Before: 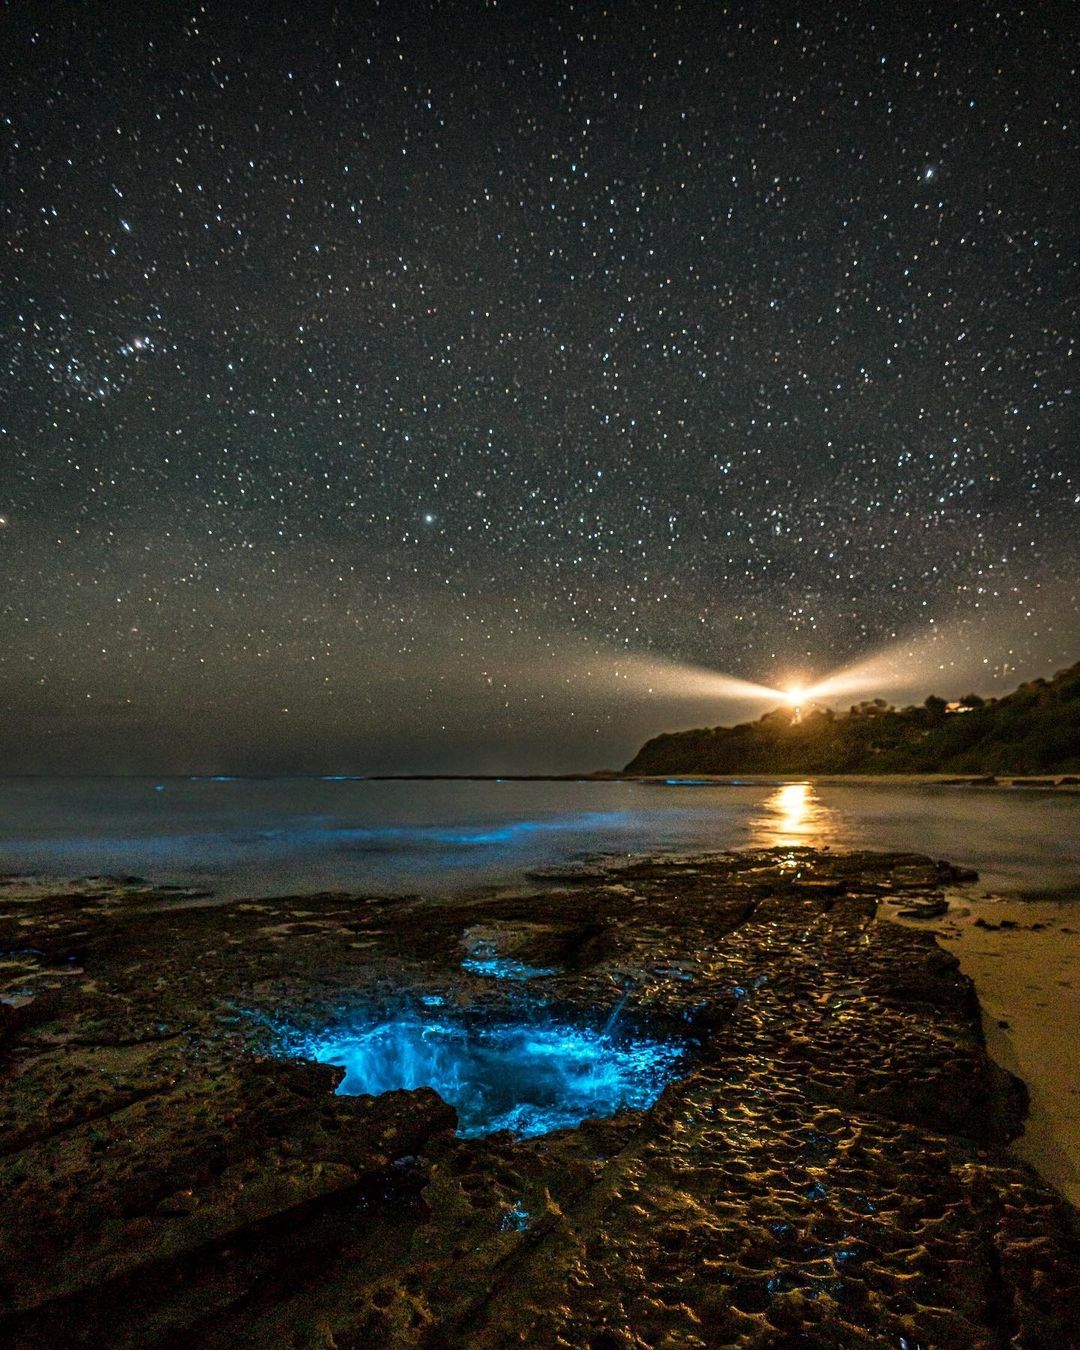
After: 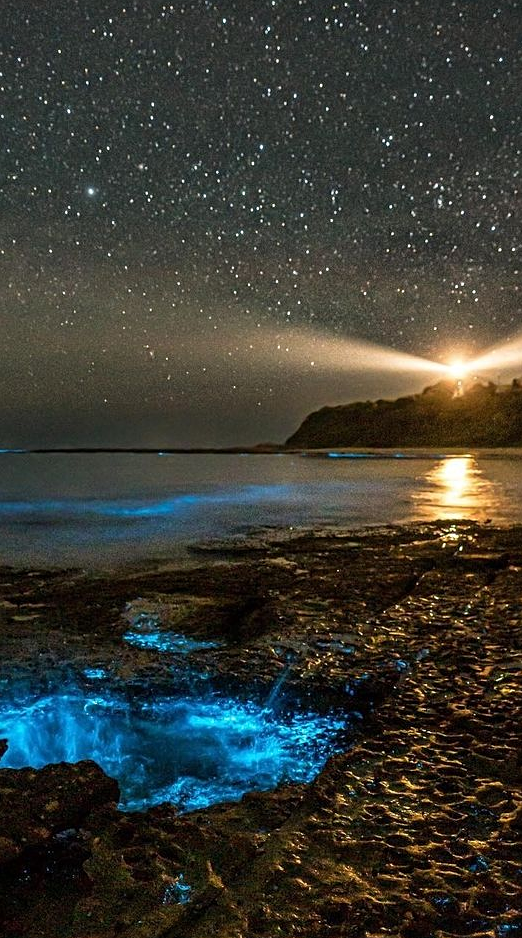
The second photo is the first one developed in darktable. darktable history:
sharpen: radius 1.246, amount 0.296, threshold 0.184
crop: left 31.307%, top 24.291%, right 20.36%, bottom 6.227%
